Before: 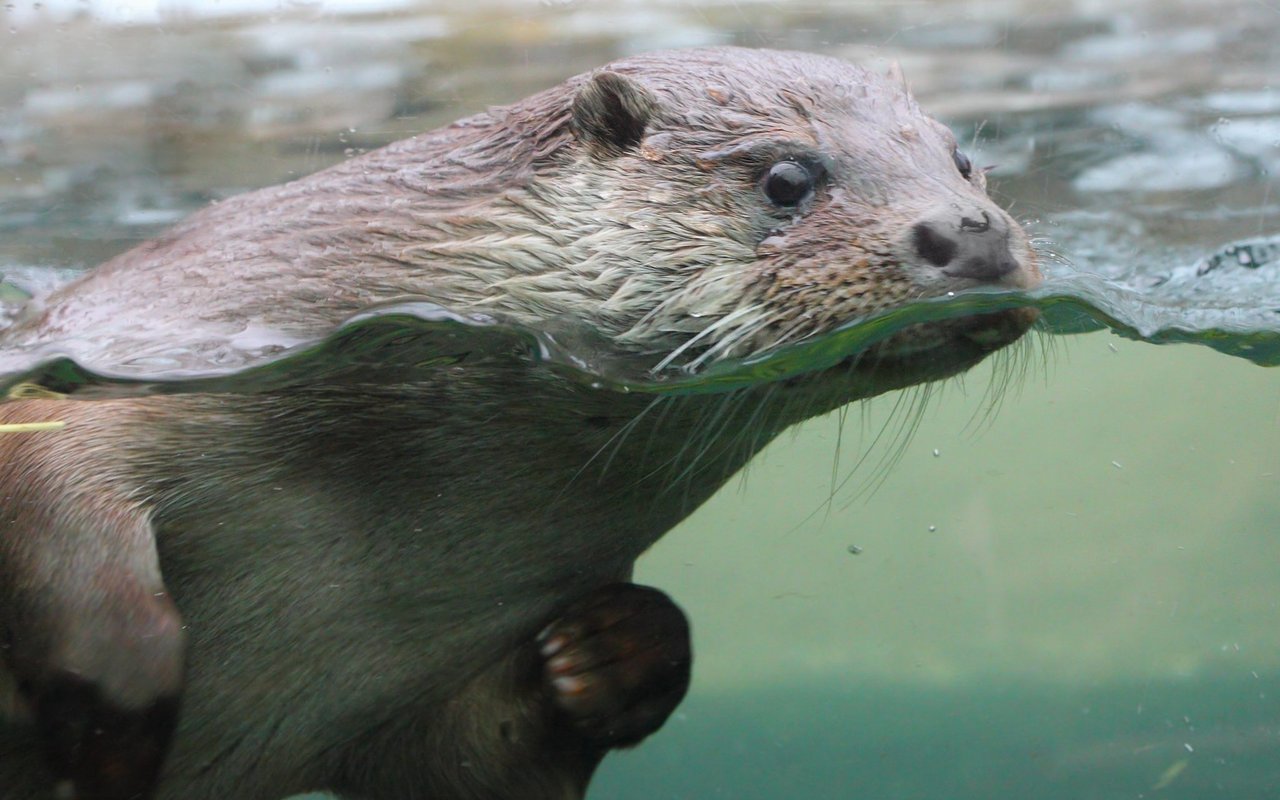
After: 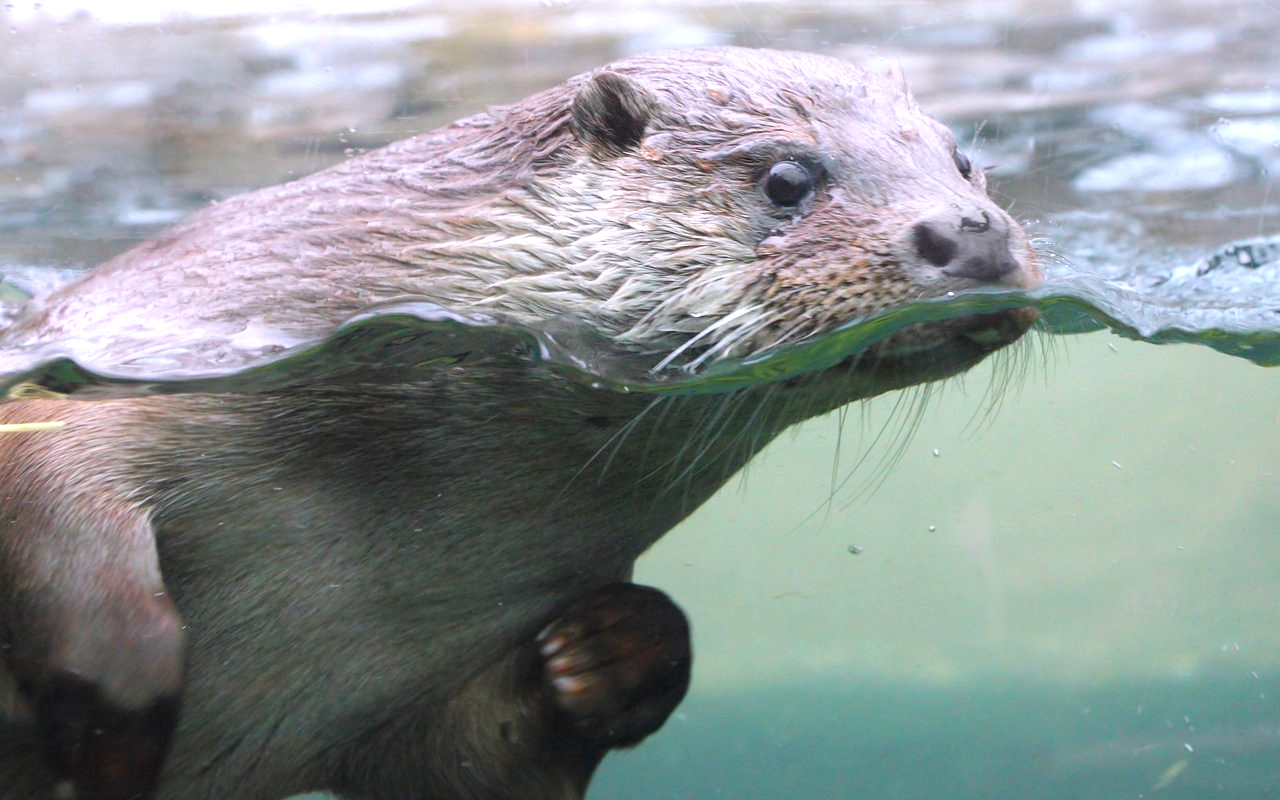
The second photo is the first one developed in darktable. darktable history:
tone equalizer: edges refinement/feathering 500, mask exposure compensation -1.57 EV, preserve details no
exposure: exposure 0.554 EV, compensate exposure bias true, compensate highlight preservation false
color calibration: output R [1.063, -0.012, -0.003, 0], output B [-0.079, 0.047, 1, 0], illuminant F (fluorescent), F source F9 (Cool White Deluxe 4150 K) – high CRI, x 0.374, y 0.373, temperature 4149.82 K, gamut compression 1
